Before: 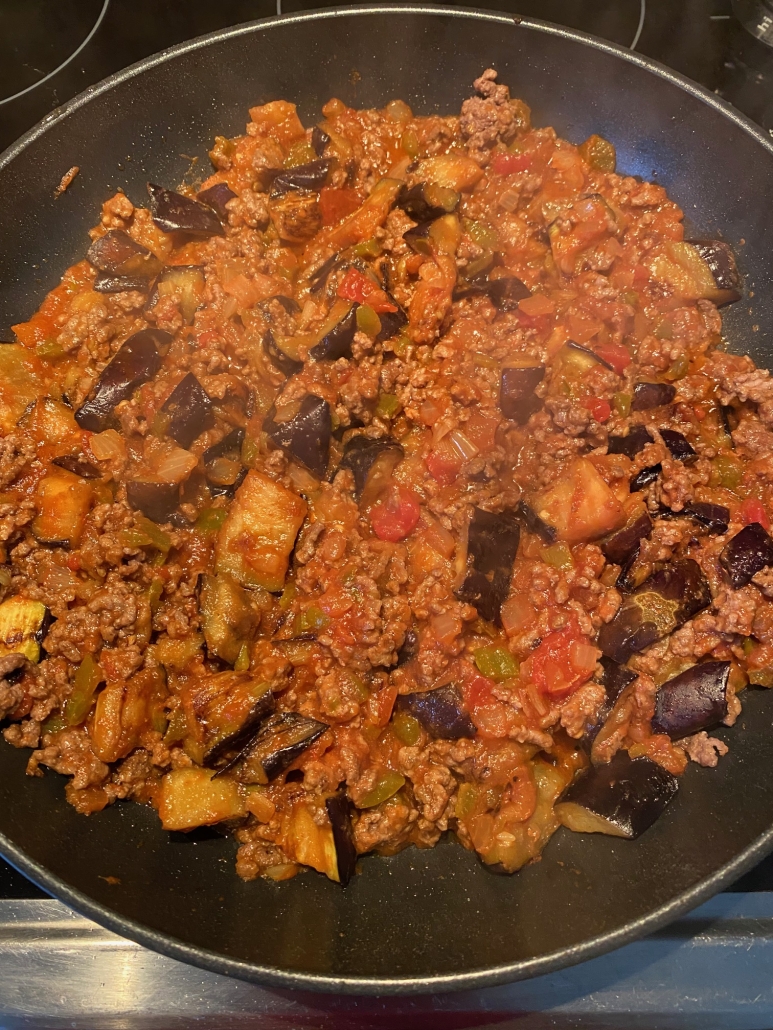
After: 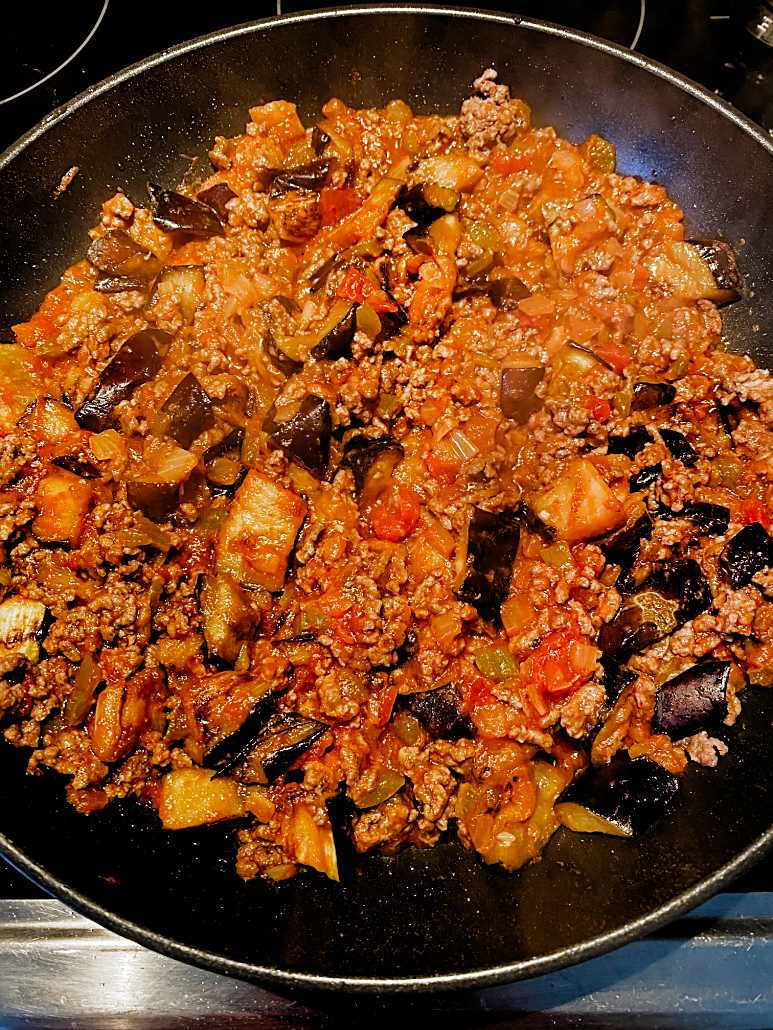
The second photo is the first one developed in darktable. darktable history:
sharpen: on, module defaults
exposure: exposure 0.201 EV, compensate highlight preservation false
filmic rgb: black relative exposure -3.65 EV, white relative exposure 2.44 EV, hardness 3.3, add noise in highlights 0.002, preserve chrominance no, color science v3 (2019), use custom middle-gray values true, contrast in highlights soft
